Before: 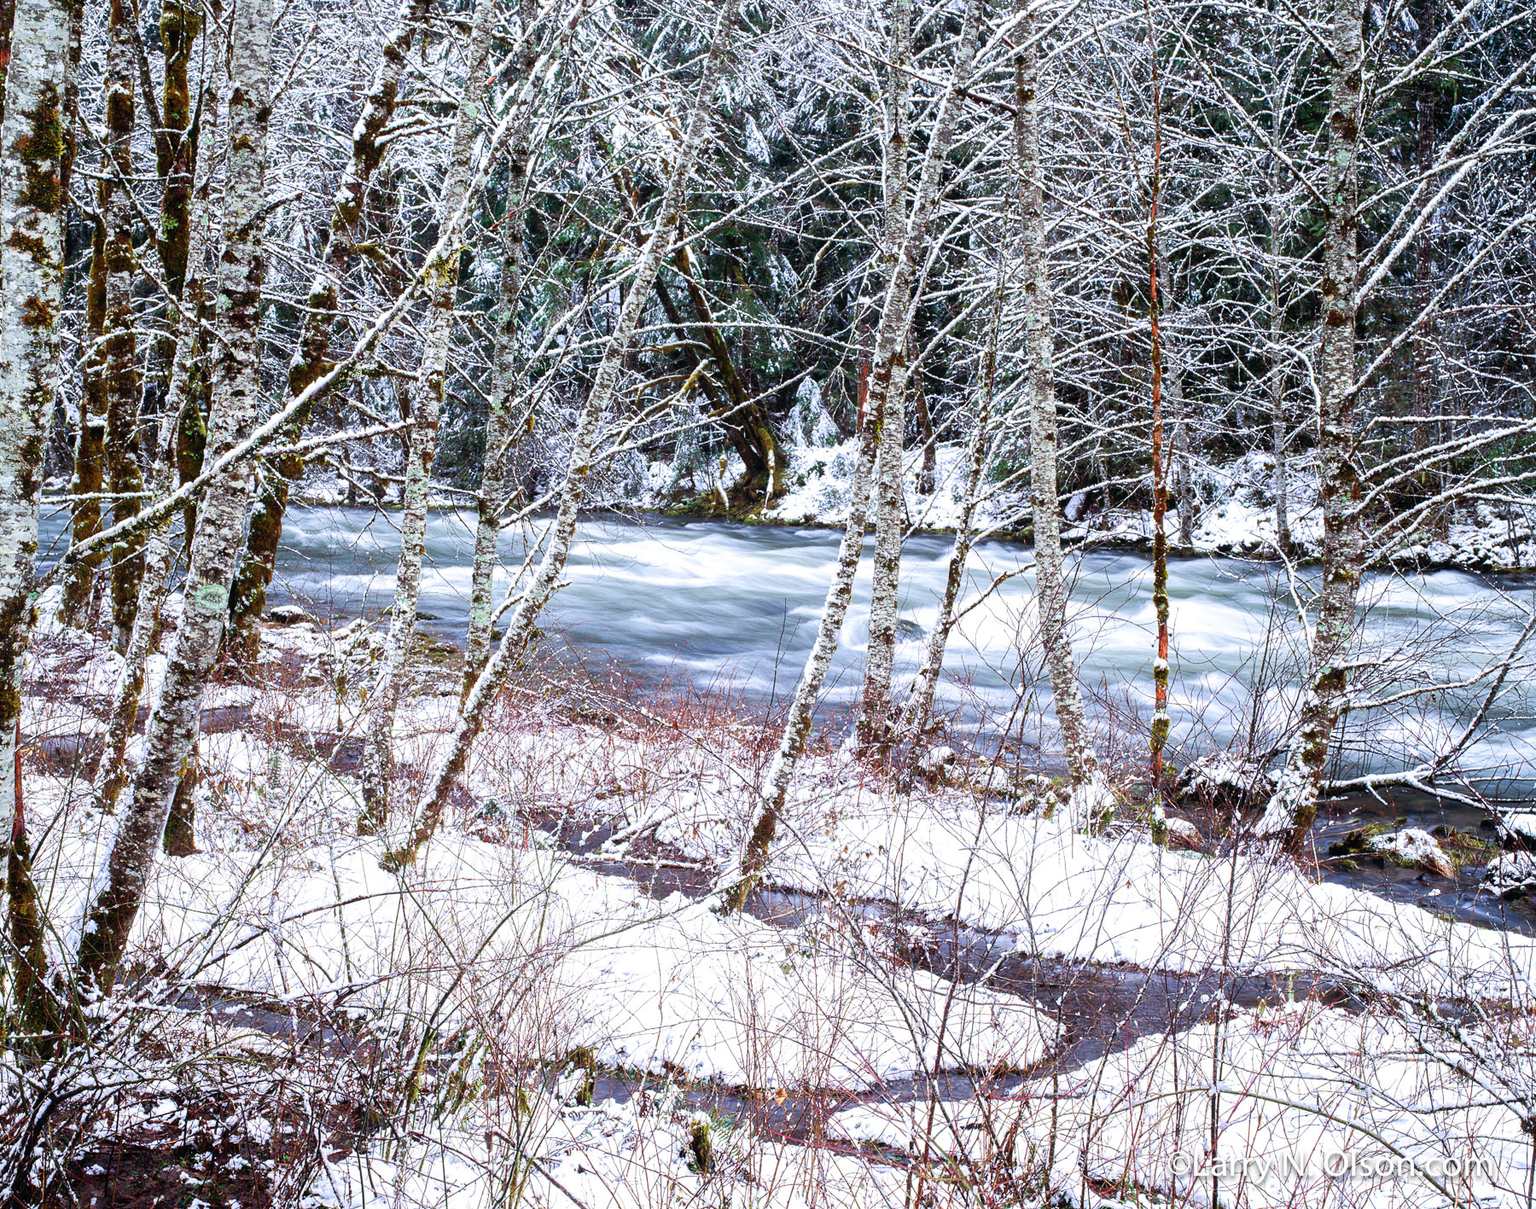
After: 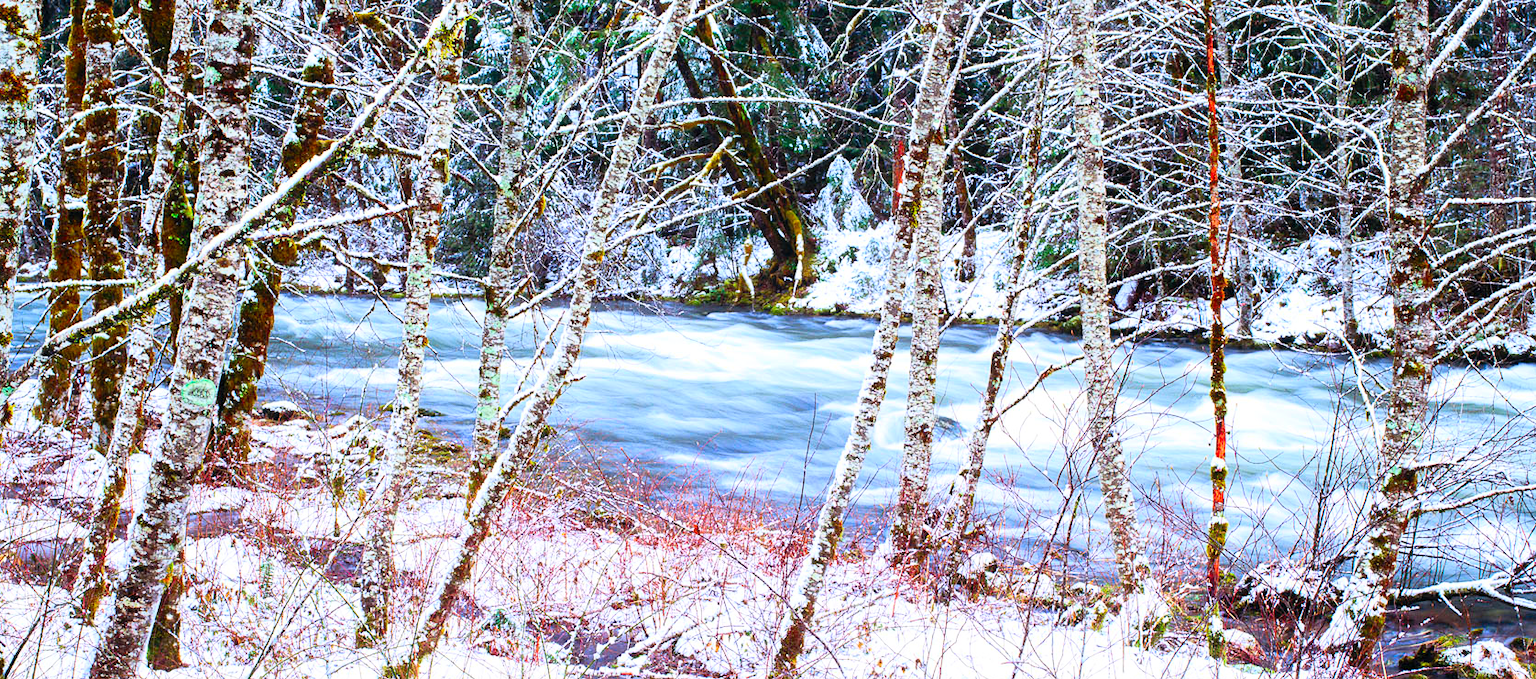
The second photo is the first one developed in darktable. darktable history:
crop: left 1.744%, top 19.225%, right 5.069%, bottom 28.357%
contrast brightness saturation: contrast 0.2, brightness 0.2, saturation 0.8
exposure: black level correction 0.001, compensate highlight preservation false
